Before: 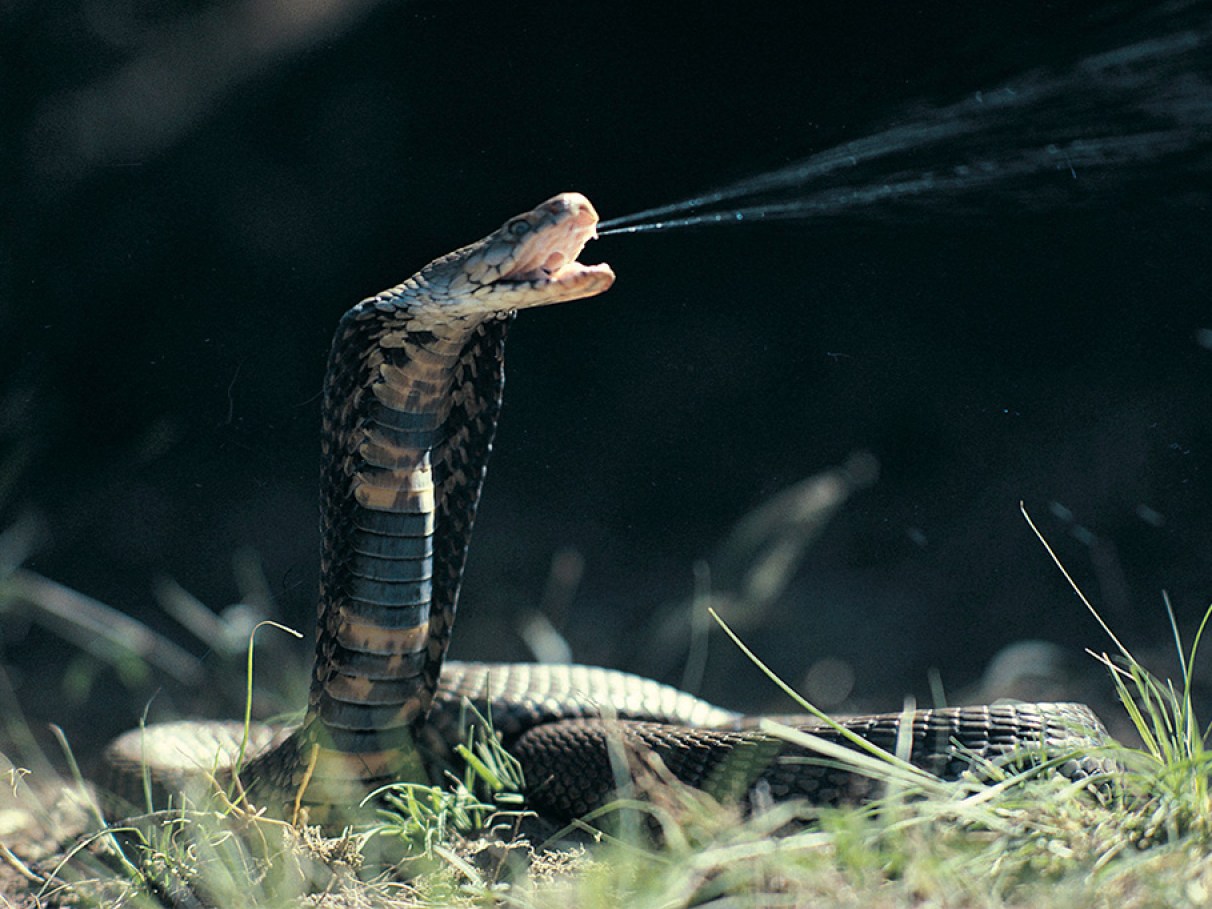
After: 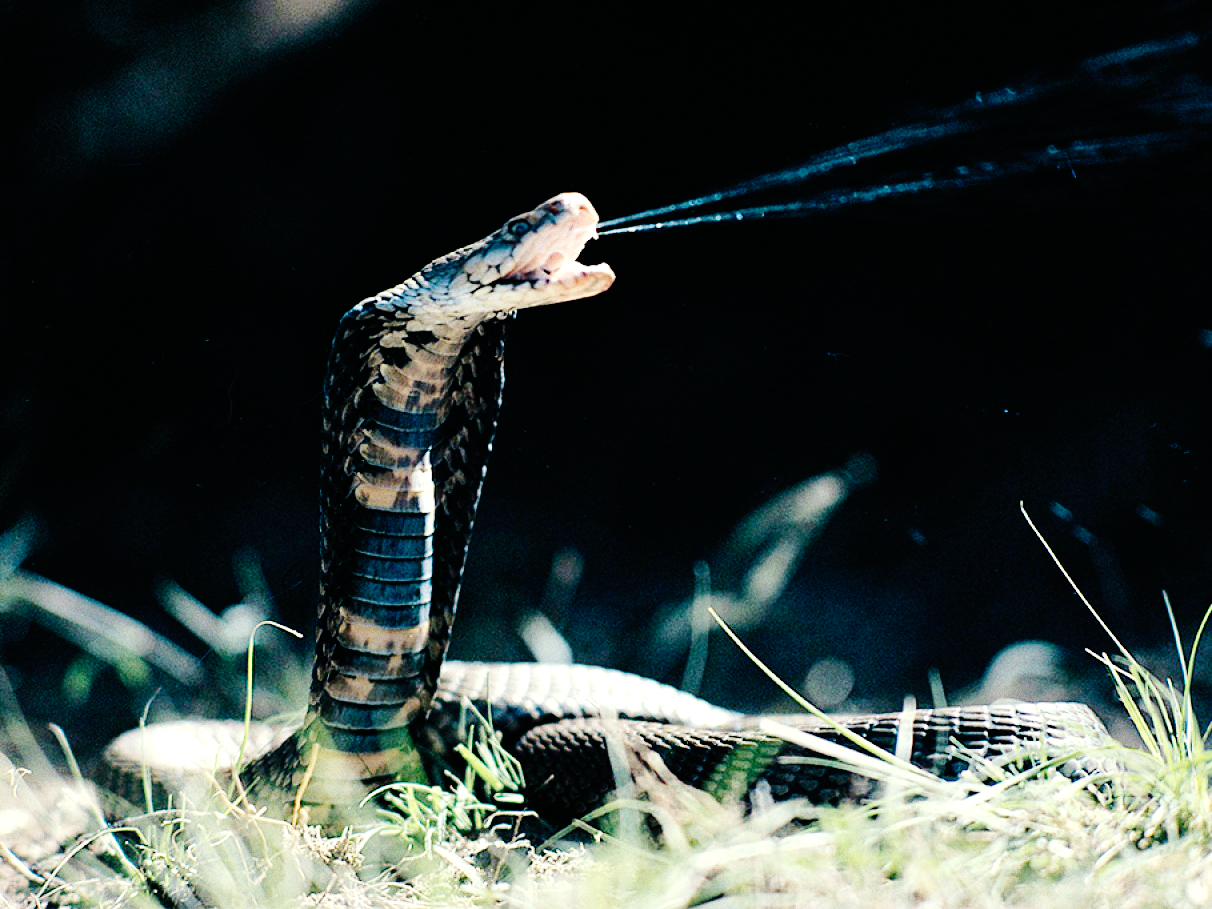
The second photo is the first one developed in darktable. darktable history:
exposure: black level correction 0, exposure 0.5 EV, compensate exposure bias true, compensate highlight preservation false
grain: coarseness 0.09 ISO
base curve: curves: ch0 [(0, 0) (0.036, 0.01) (0.123, 0.254) (0.258, 0.504) (0.507, 0.748) (1, 1)], preserve colors none
